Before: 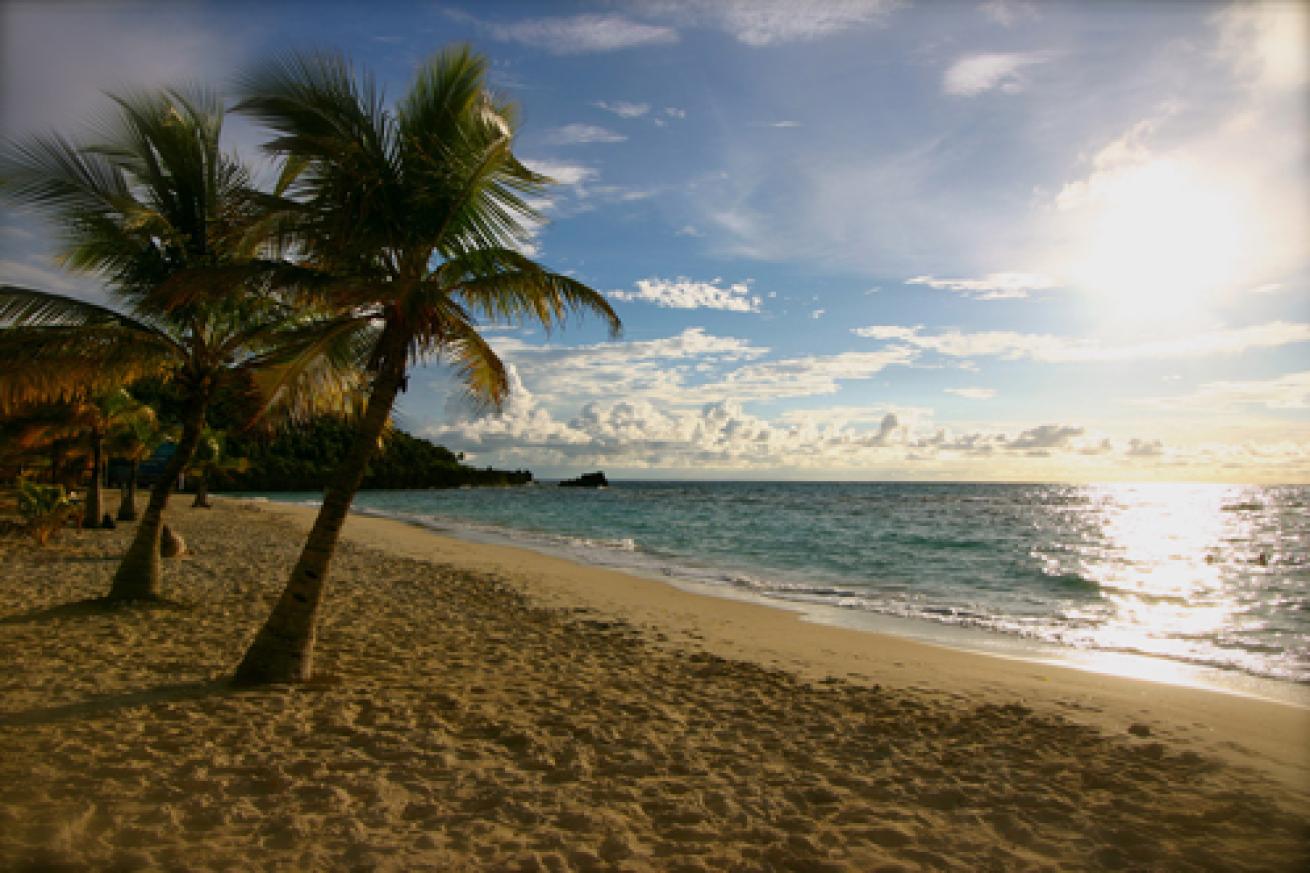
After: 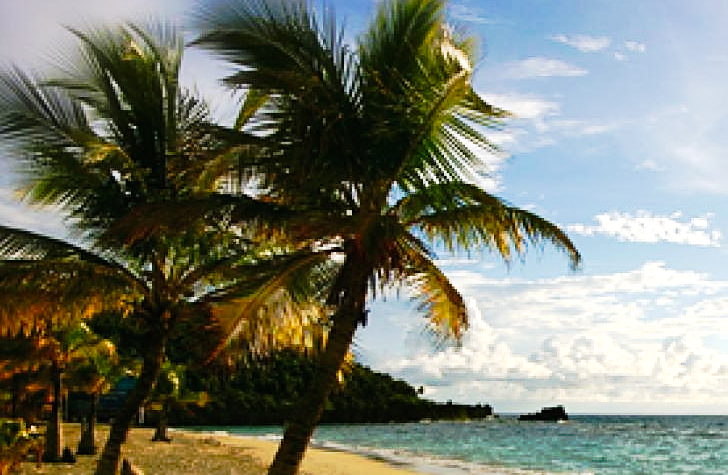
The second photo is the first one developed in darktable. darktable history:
tone curve: curves: ch0 [(0, 0.008) (0.081, 0.044) (0.177, 0.123) (0.283, 0.253) (0.416, 0.449) (0.495, 0.524) (0.661, 0.756) (0.796, 0.859) (1, 0.951)]; ch1 [(0, 0) (0.161, 0.092) (0.35, 0.33) (0.392, 0.392) (0.427, 0.426) (0.479, 0.472) (0.505, 0.5) (0.521, 0.524) (0.567, 0.556) (0.583, 0.588) (0.625, 0.627) (0.678, 0.733) (1, 1)]; ch2 [(0, 0) (0.346, 0.362) (0.404, 0.427) (0.502, 0.499) (0.531, 0.523) (0.544, 0.561) (0.58, 0.59) (0.629, 0.642) (0.717, 0.678) (1, 1)], preserve colors none
crop and rotate: left 3.061%, top 7.666%, right 41.326%, bottom 37.907%
exposure: exposure 1.056 EV, compensate highlight preservation false
sharpen: on, module defaults
